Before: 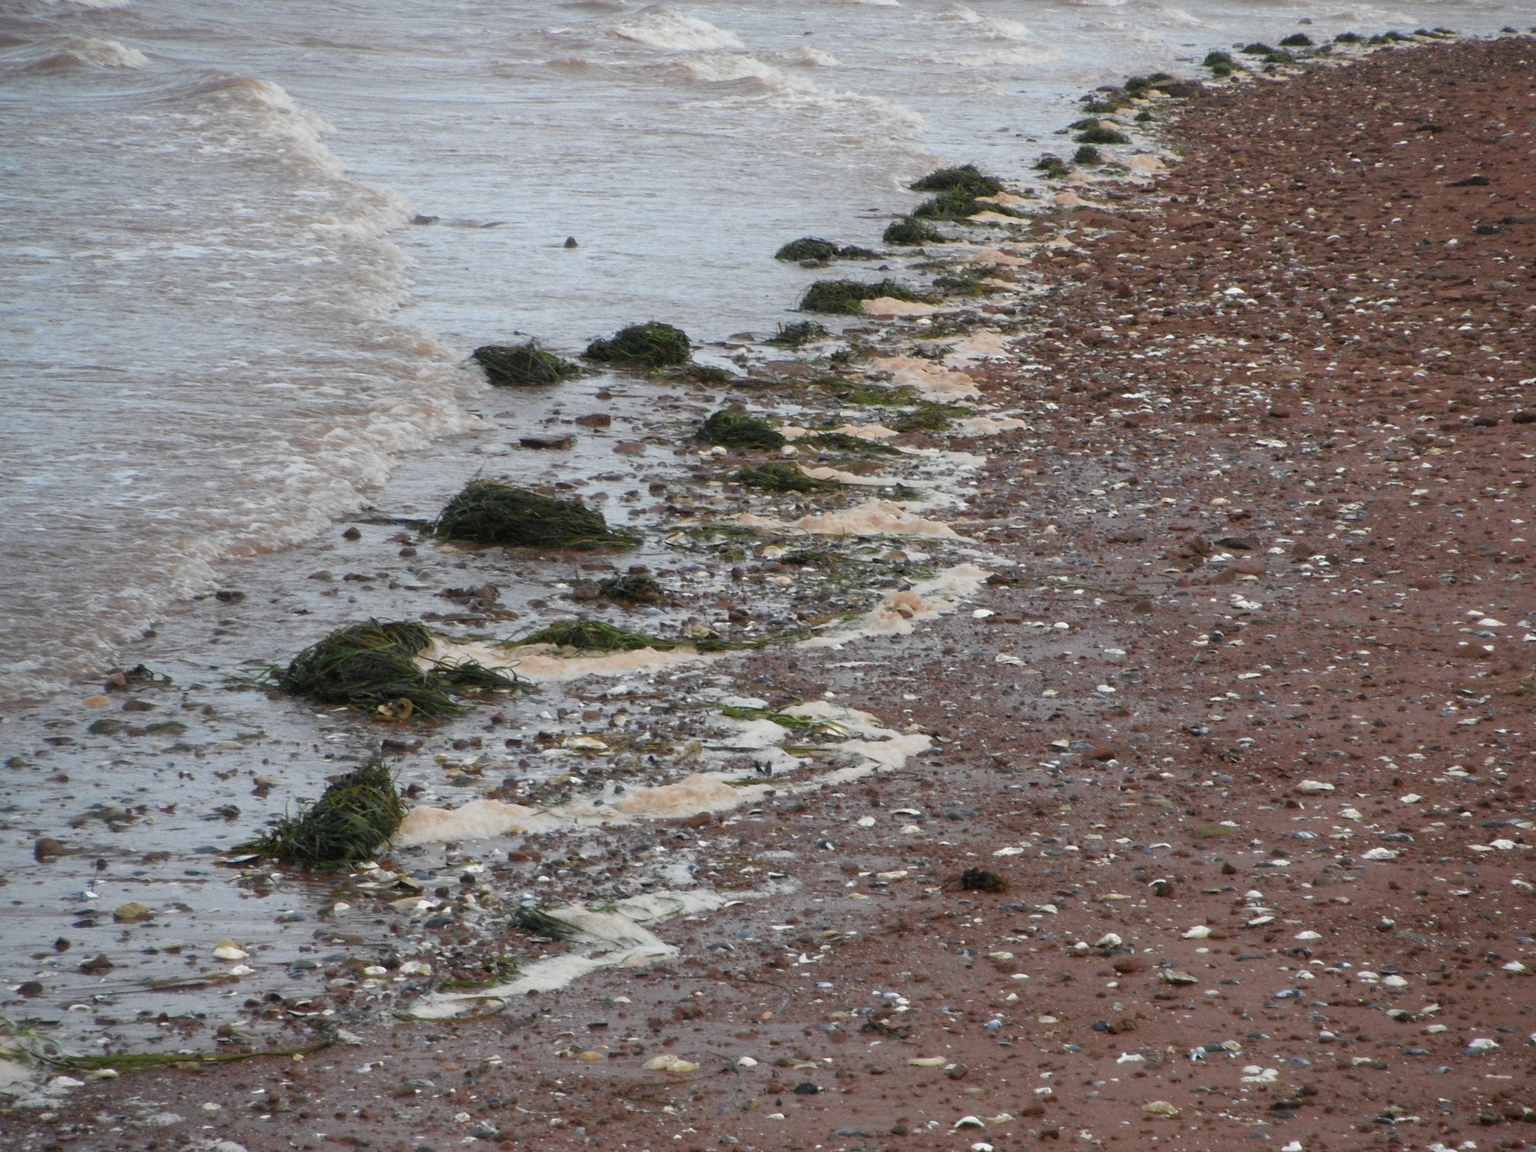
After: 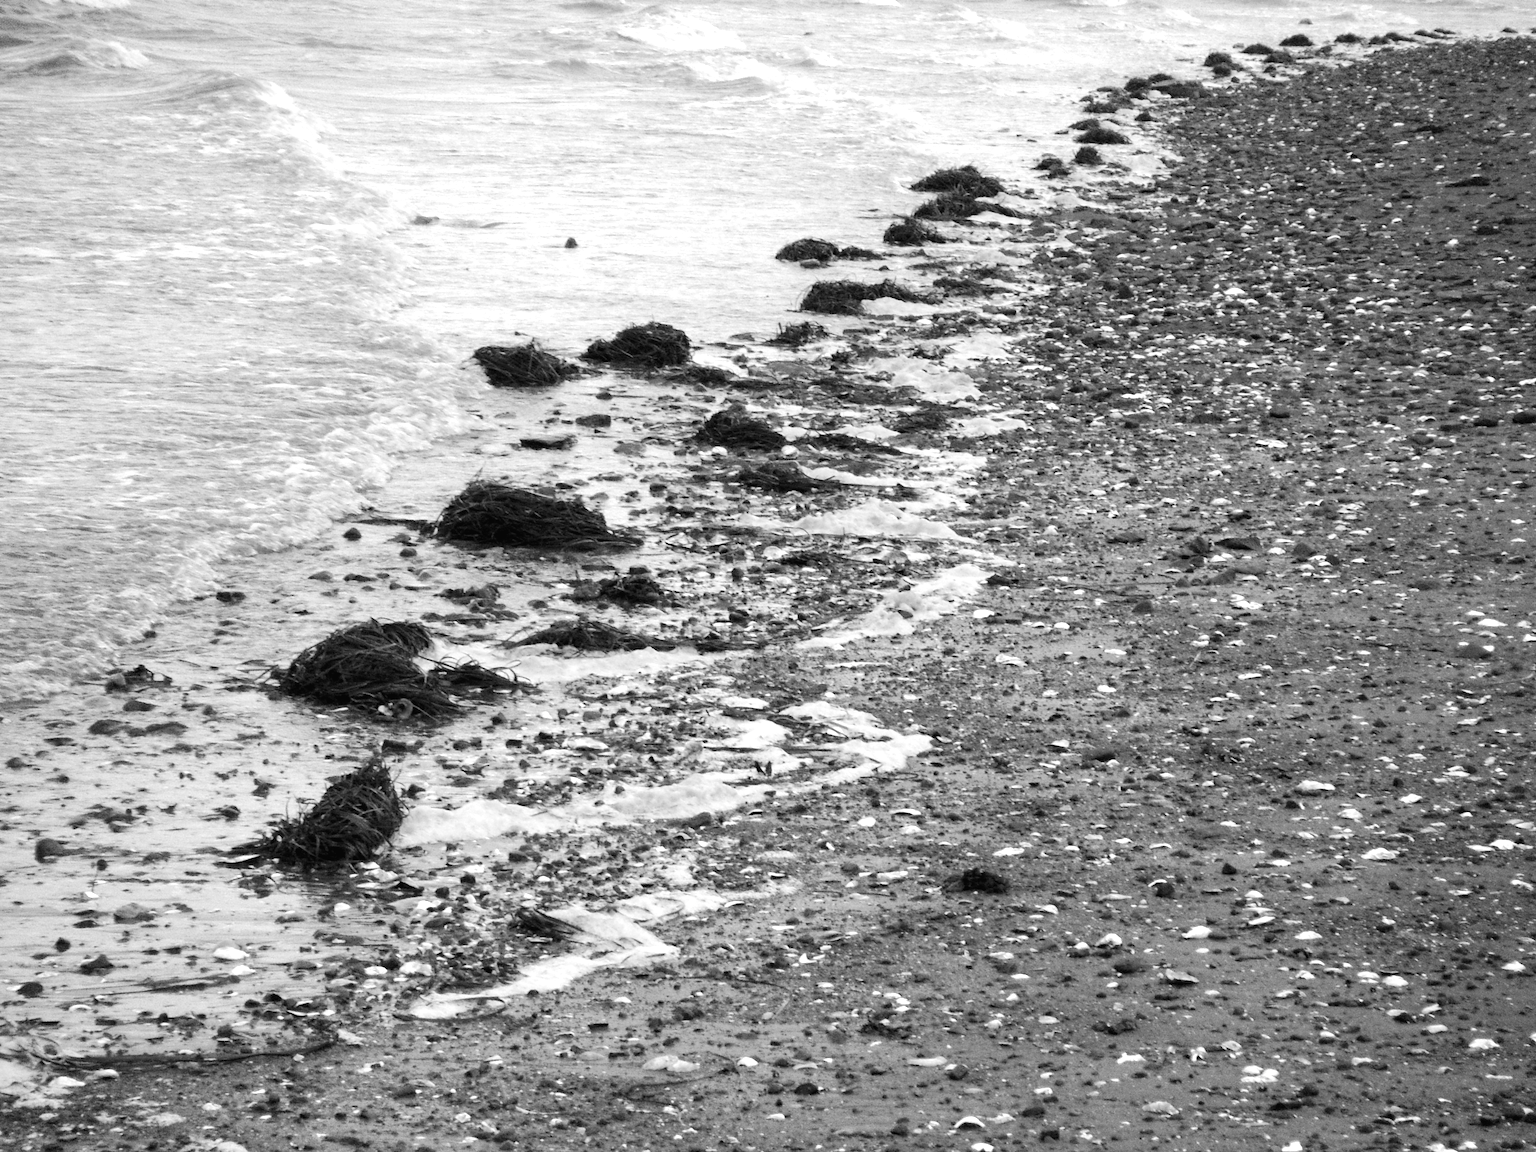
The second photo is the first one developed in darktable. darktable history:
tone curve: curves: ch0 [(0, 0) (0.003, 0.016) (0.011, 0.016) (0.025, 0.016) (0.044, 0.016) (0.069, 0.016) (0.1, 0.026) (0.136, 0.047) (0.177, 0.088) (0.224, 0.14) (0.277, 0.2) (0.335, 0.276) (0.399, 0.37) (0.468, 0.47) (0.543, 0.583) (0.623, 0.698) (0.709, 0.779) (0.801, 0.858) (0.898, 0.929) (1, 1)], preserve colors none
exposure: exposure 1 EV, compensate highlight preservation false
color calibration: output gray [0.253, 0.26, 0.487, 0], gray › normalize channels true, illuminant same as pipeline (D50), adaptation XYZ, x 0.346, y 0.359, gamut compression 0
haze removal: compatibility mode true, adaptive false
